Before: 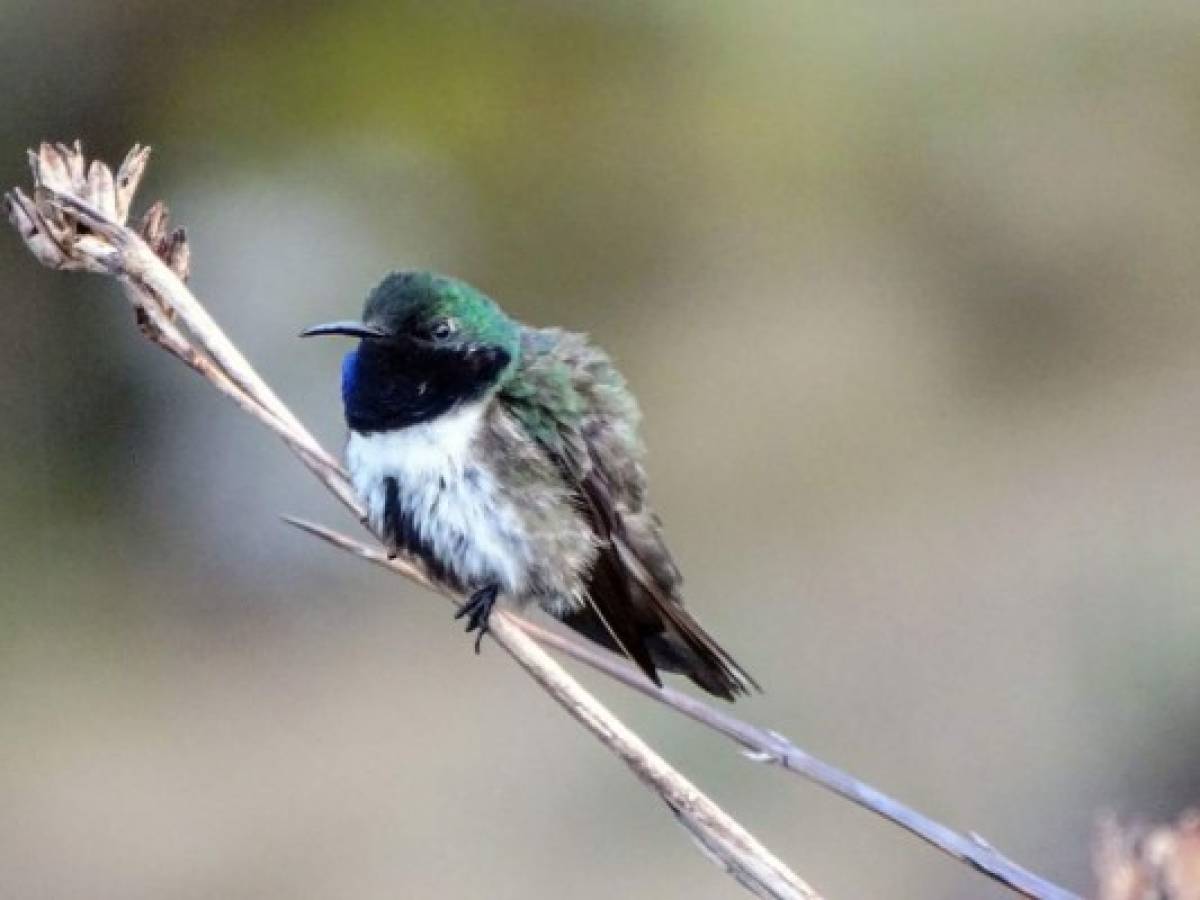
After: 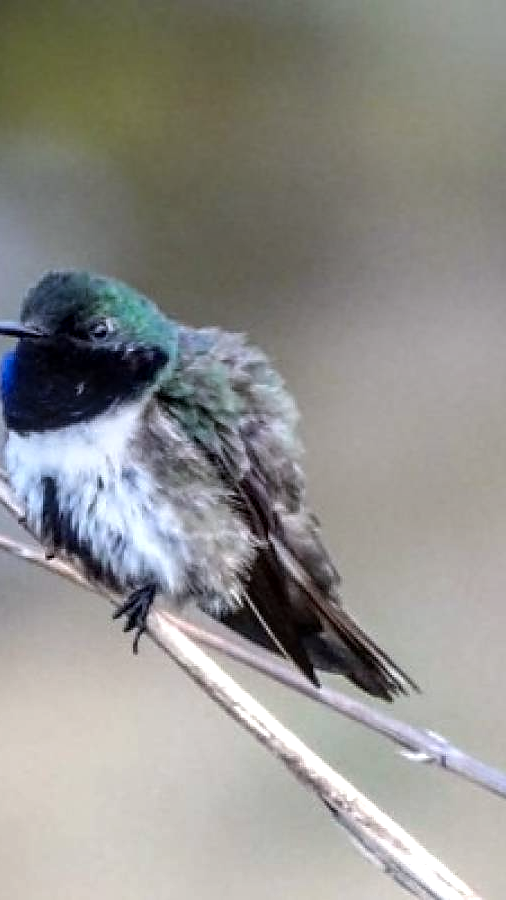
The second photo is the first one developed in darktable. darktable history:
sharpen: radius 1.864, amount 0.398, threshold 1.271
vibrance: vibrance 100%
crop: left 28.583%, right 29.231%
white balance: emerald 1
color contrast: green-magenta contrast 0.84, blue-yellow contrast 0.86
exposure: exposure 0.375 EV, compensate highlight preservation false
local contrast: on, module defaults
graduated density: hue 238.83°, saturation 50%
